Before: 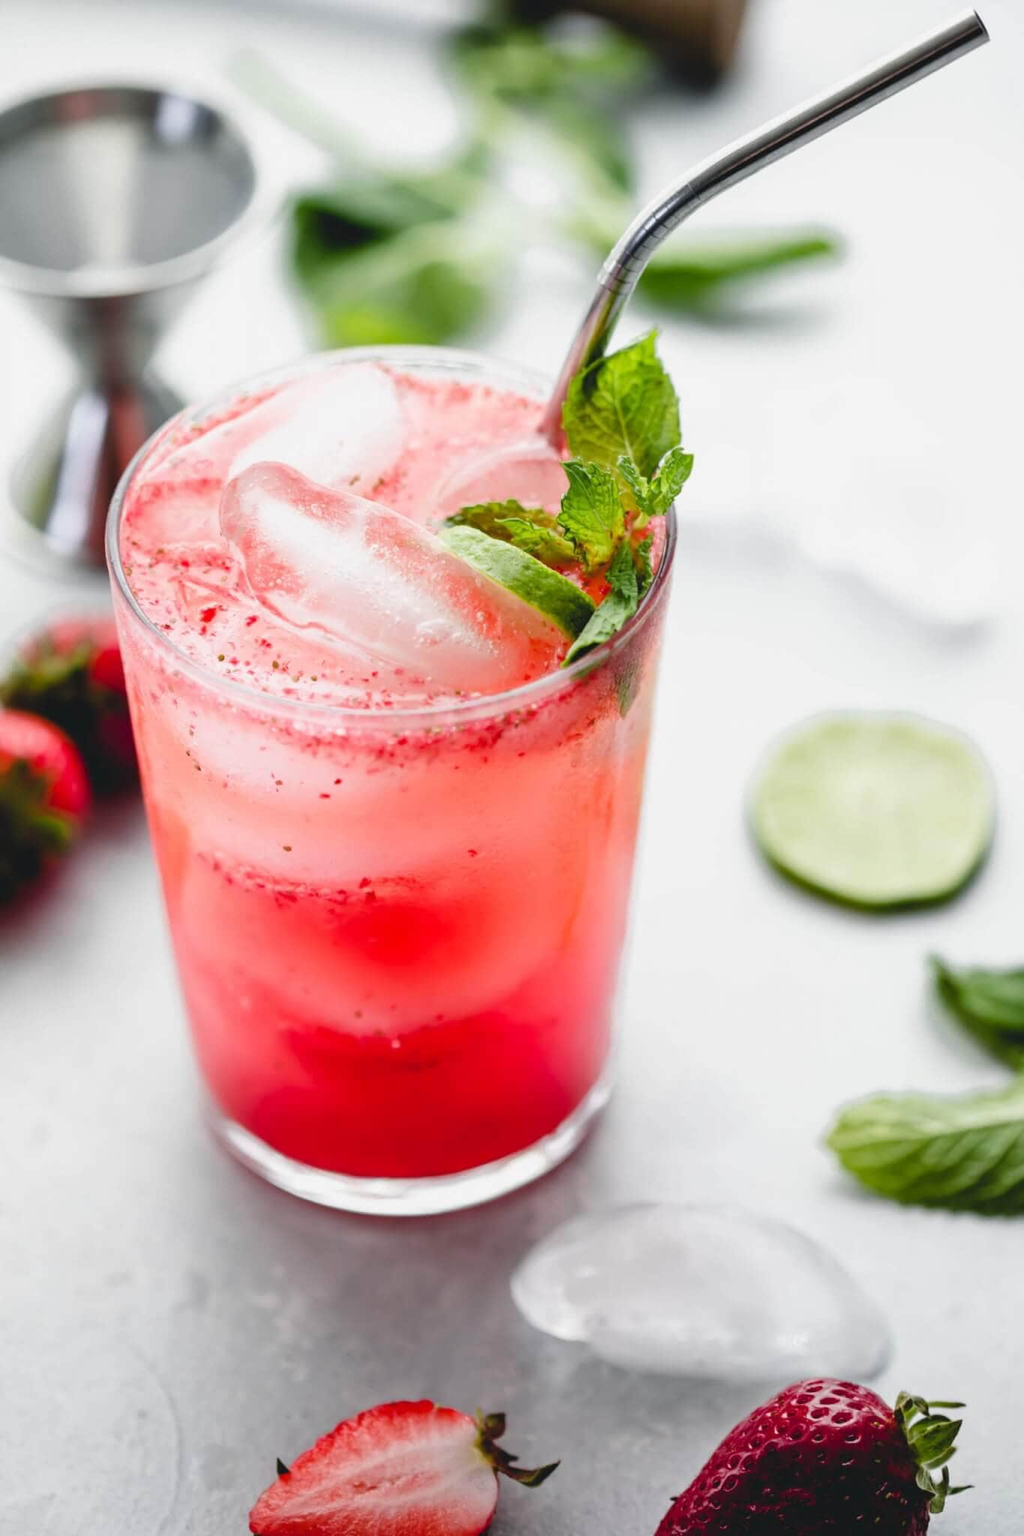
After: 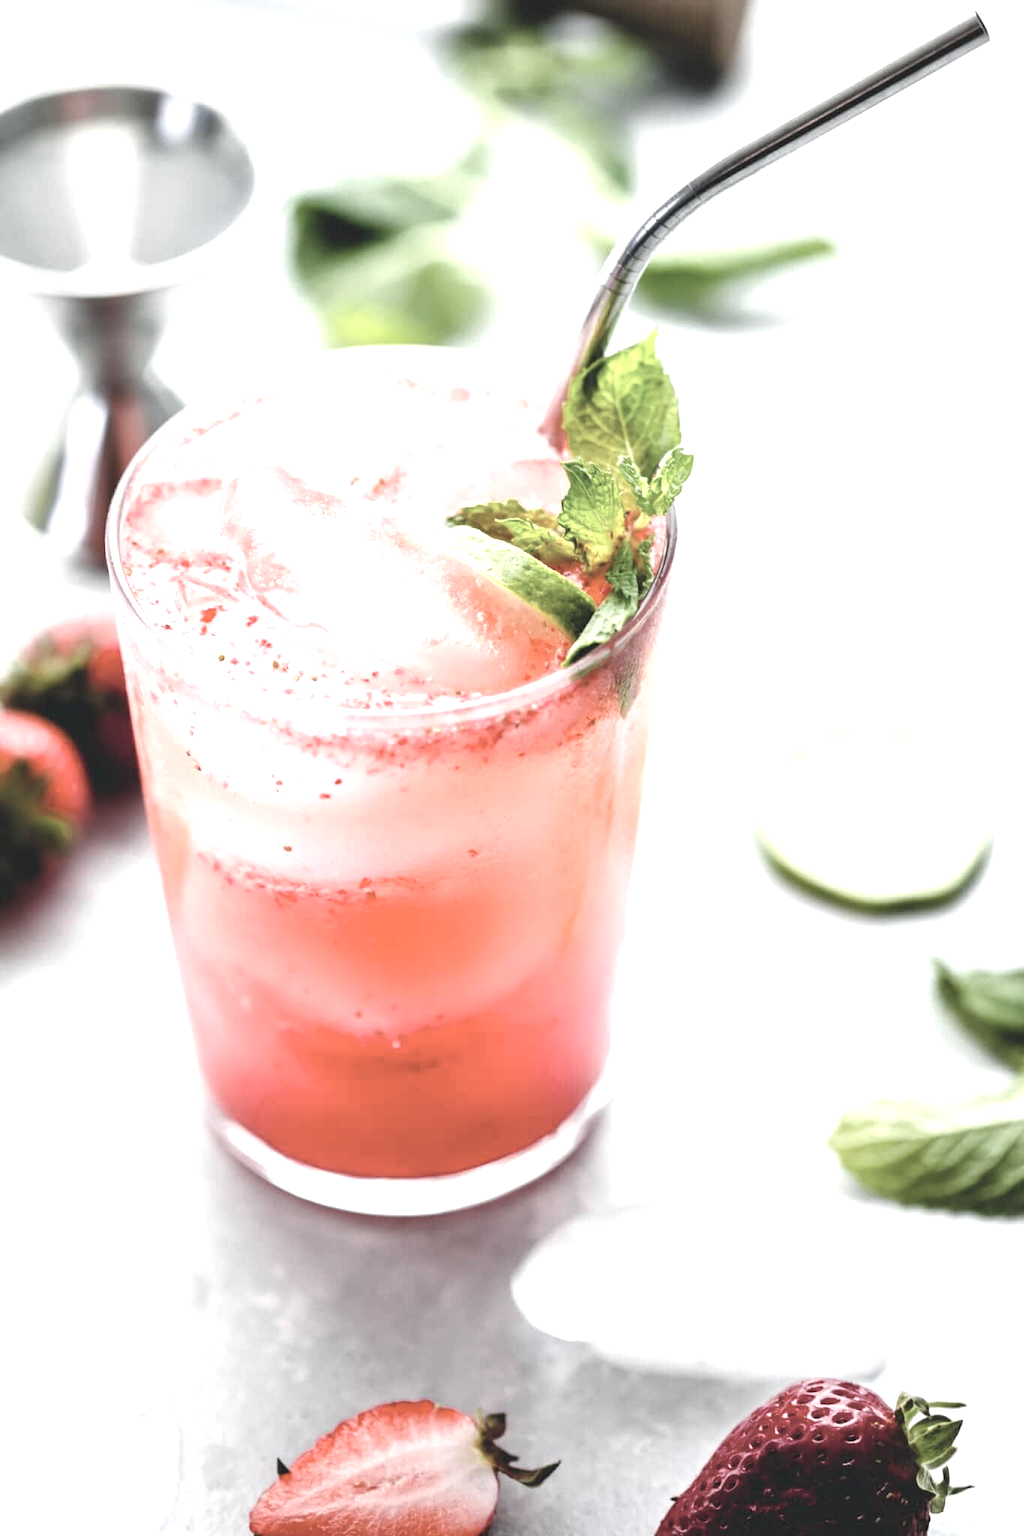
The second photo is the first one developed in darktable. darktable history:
color correction: highlights b* -0.061, saturation 0.54
exposure: black level correction 0, exposure 1.026 EV, compensate exposure bias true, compensate highlight preservation false
